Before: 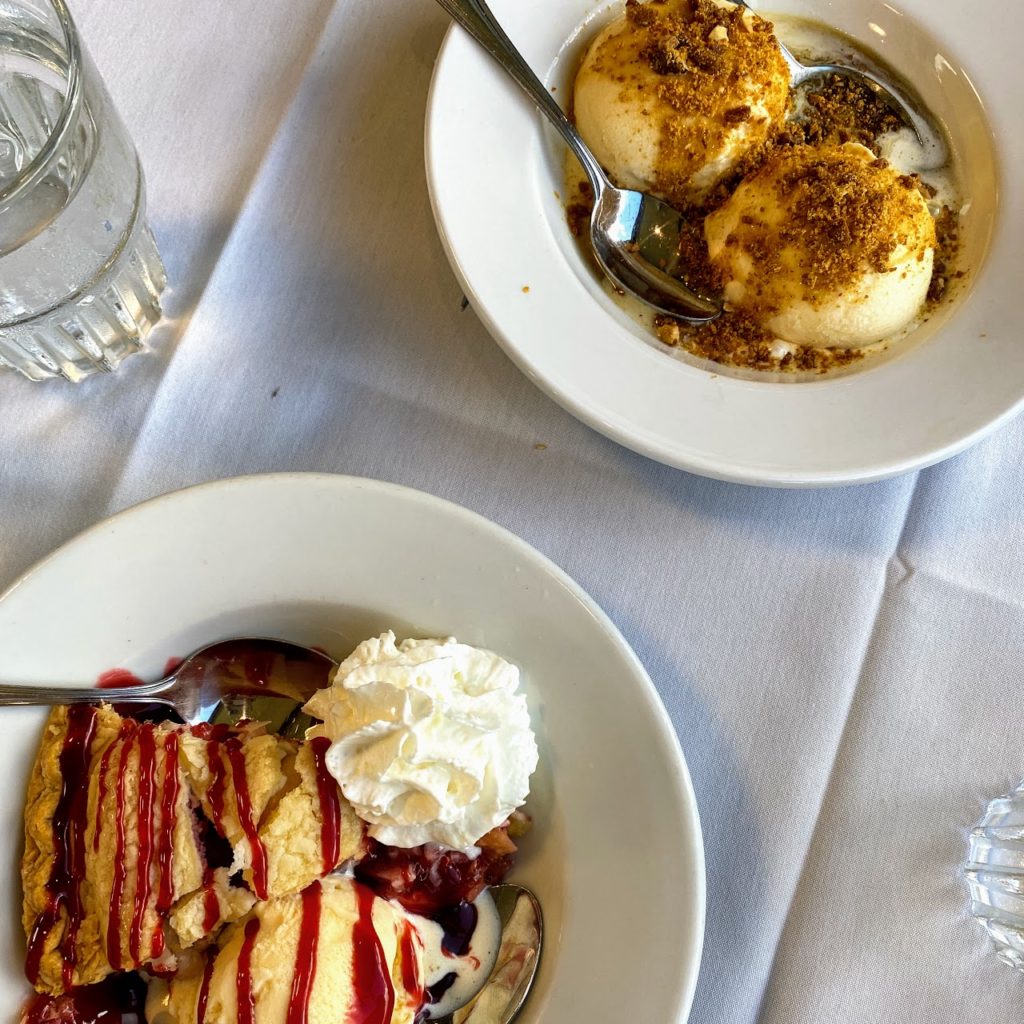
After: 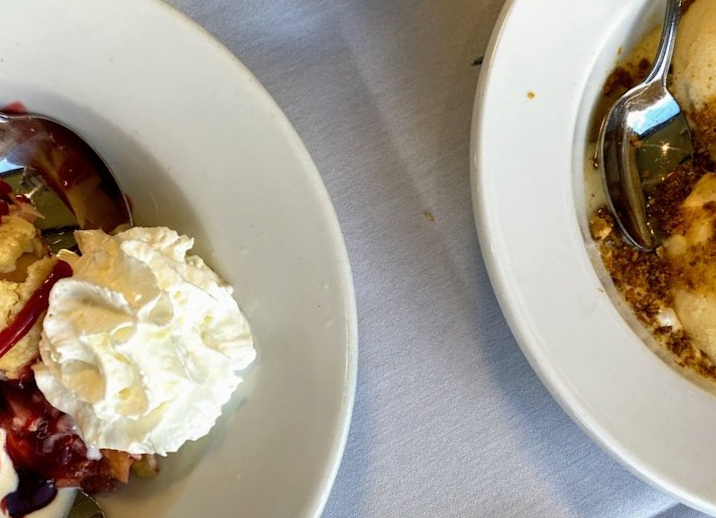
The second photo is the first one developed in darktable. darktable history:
crop and rotate: angle -45.3°, top 16.678%, right 0.985%, bottom 11.68%
